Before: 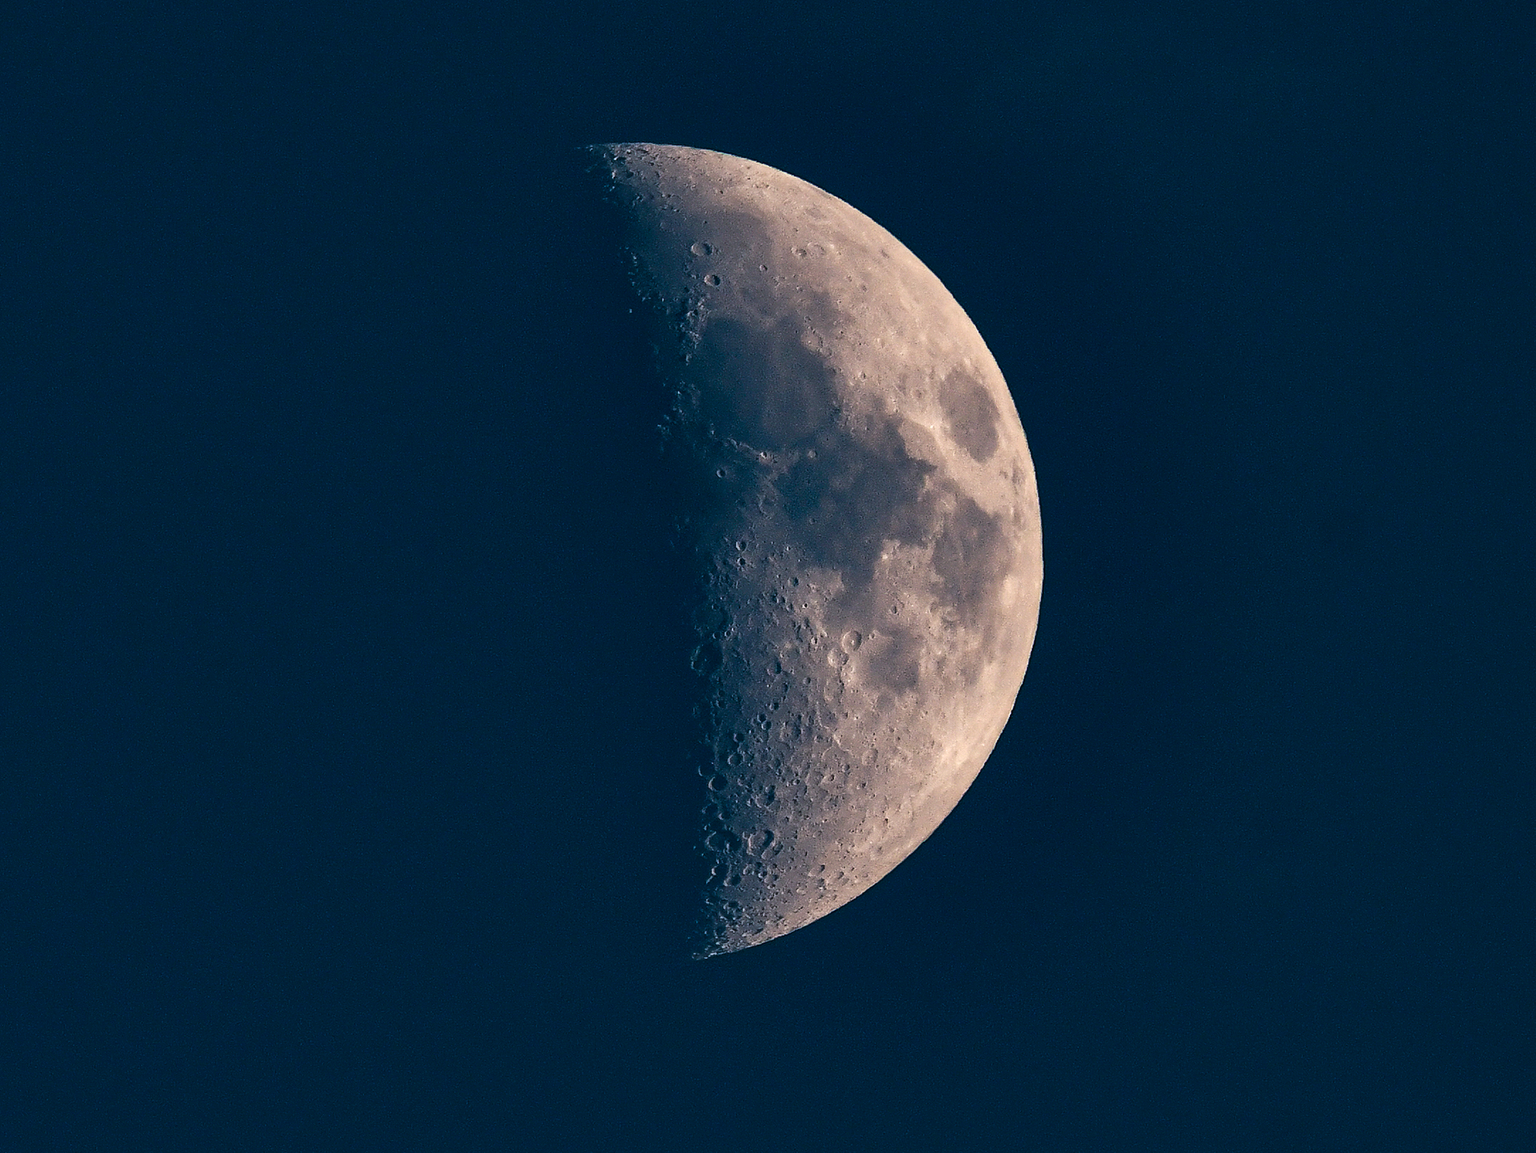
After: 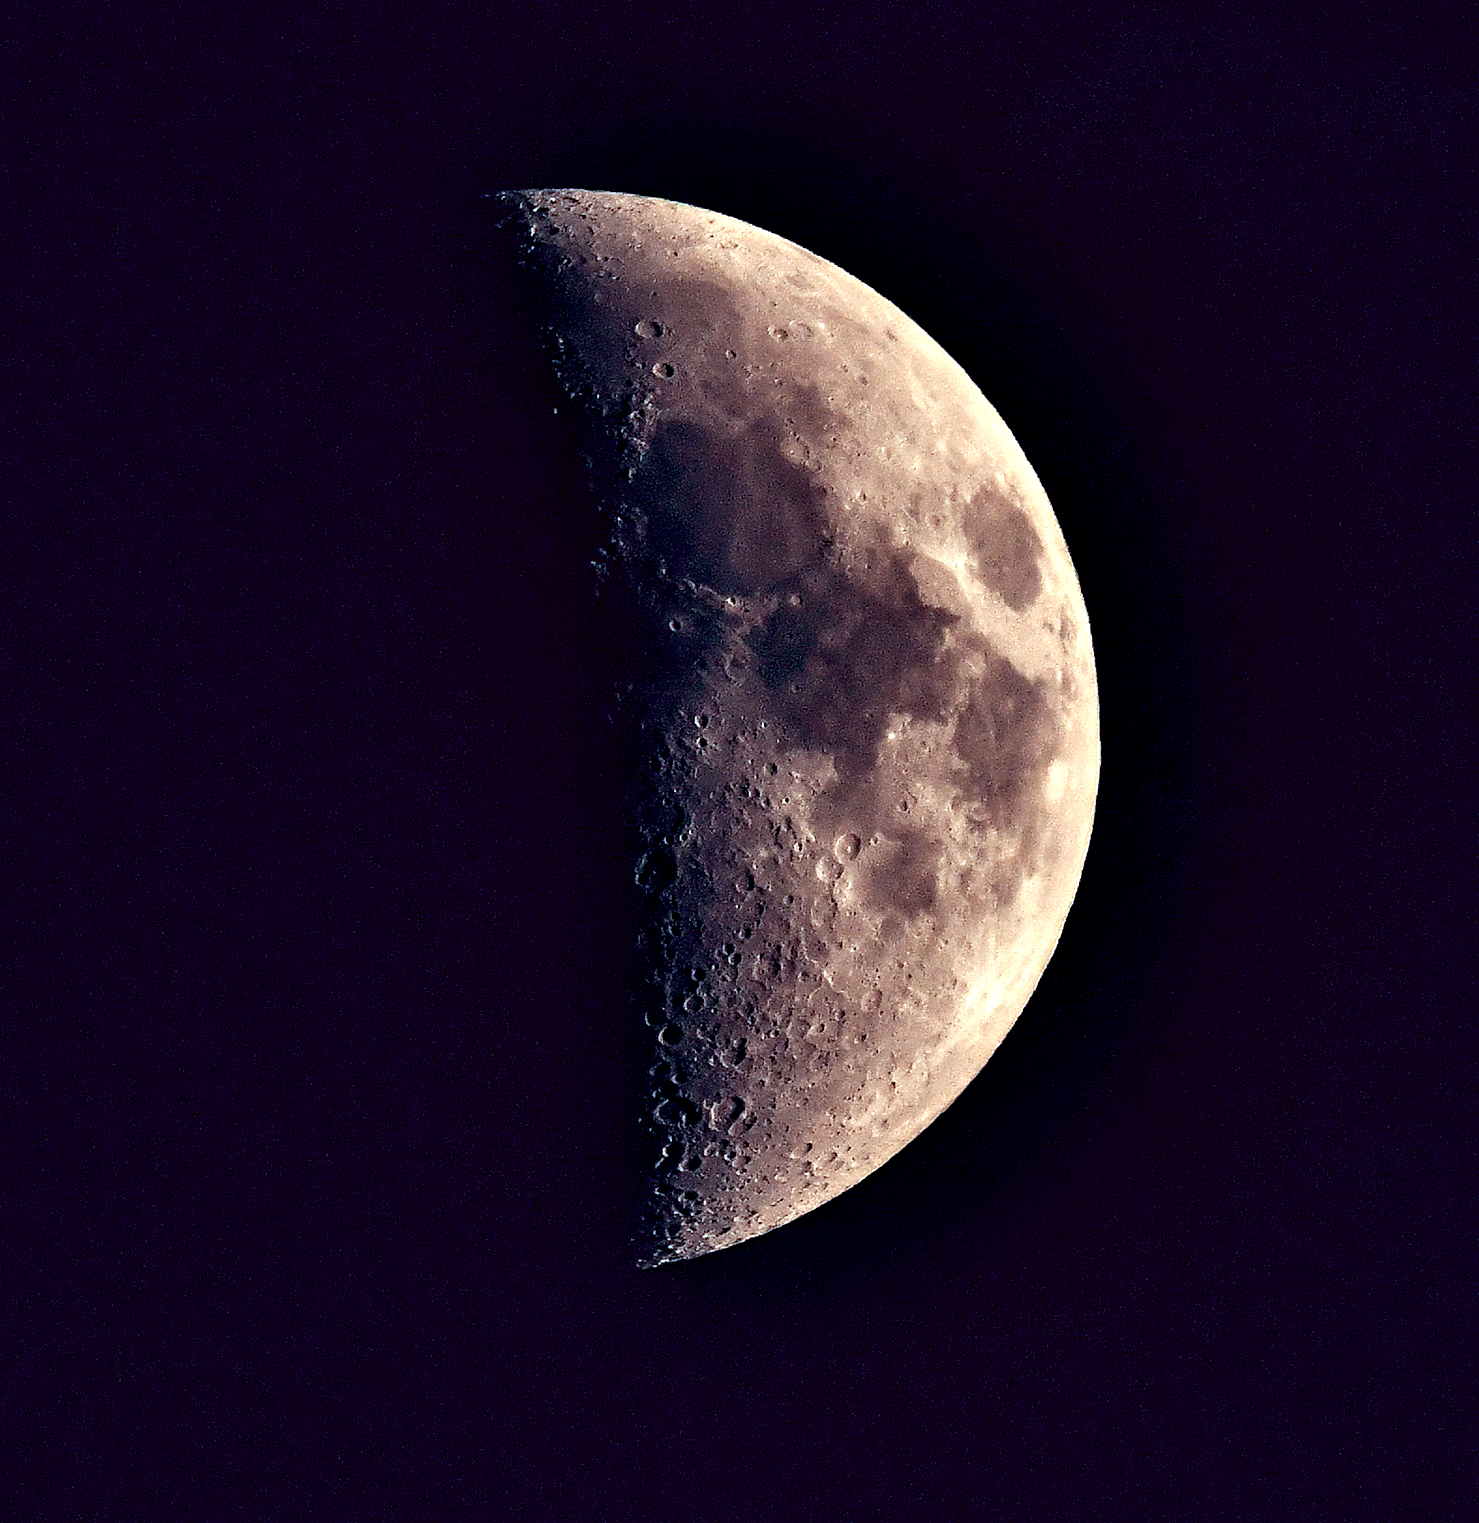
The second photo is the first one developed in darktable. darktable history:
color correction: highlights a* -7.25, highlights b* -0.17, shadows a* 20.51, shadows b* 11.11
tone equalizer: smoothing diameter 24.93%, edges refinement/feathering 13.56, preserve details guided filter
crop: left 13.717%, right 13.412%
contrast equalizer: y [[0.6 ×6], [0.55 ×6], [0 ×6], [0 ×6], [0 ×6]]
exposure: black level correction 0.016, exposure -0.006 EV, compensate highlight preservation false
